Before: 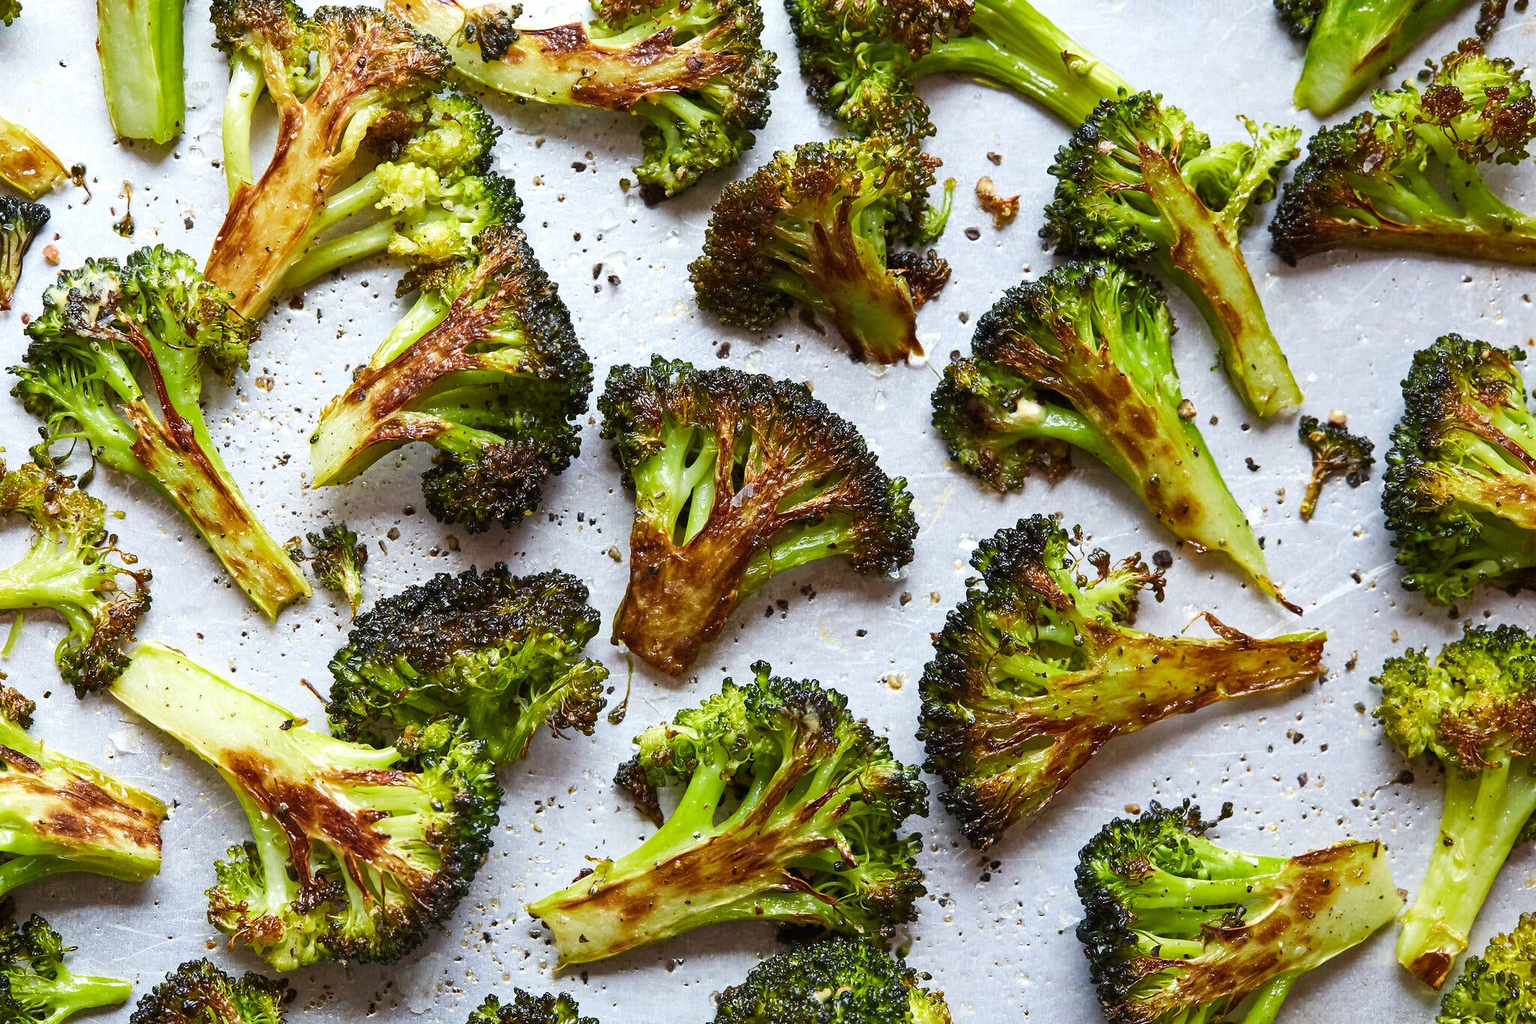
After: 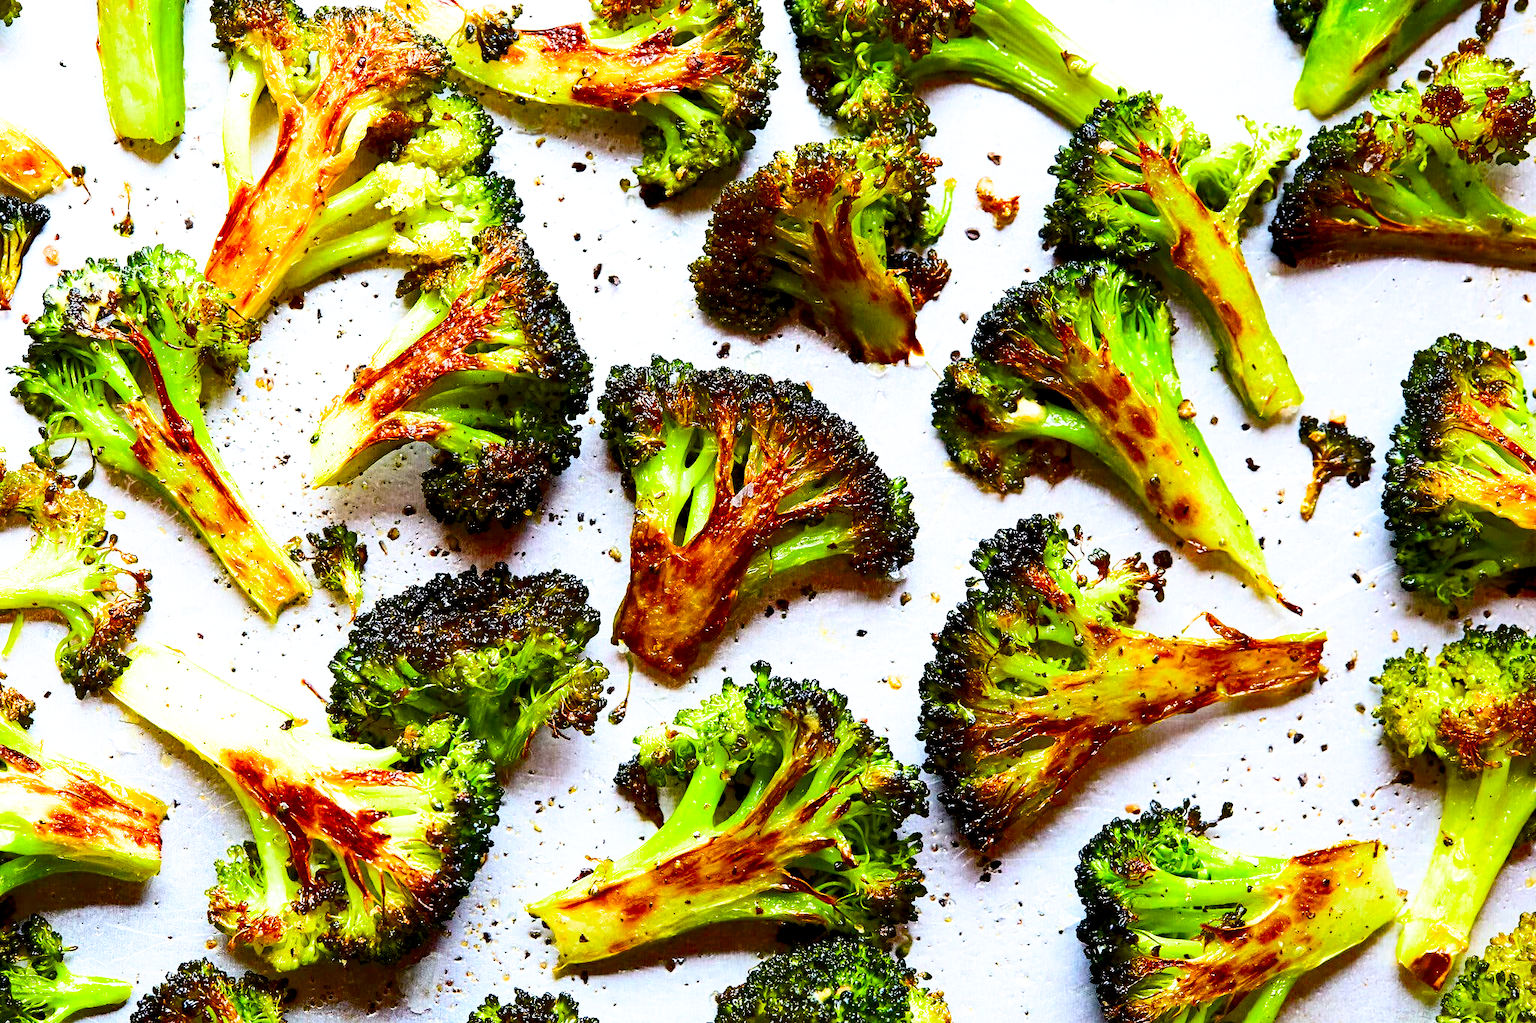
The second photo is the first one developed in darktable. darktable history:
contrast brightness saturation: contrast 0.23, brightness 0.1, saturation 0.29
contrast equalizer: y [[0.5, 0.496, 0.435, 0.435, 0.496, 0.5], [0.5 ×6], [0.5 ×6], [0 ×6], [0 ×6]]
exposure: black level correction 0.04, exposure 0.5 EV, compensate highlight preservation false
filmic rgb: black relative exposure -12 EV, white relative exposure 2.8 EV, threshold 3 EV, target black luminance 0%, hardness 8.06, latitude 70.41%, contrast 1.14, highlights saturation mix 10%, shadows ↔ highlights balance -0.388%, color science v4 (2020), iterations of high-quality reconstruction 10, contrast in shadows soft, contrast in highlights soft, enable highlight reconstruction true
